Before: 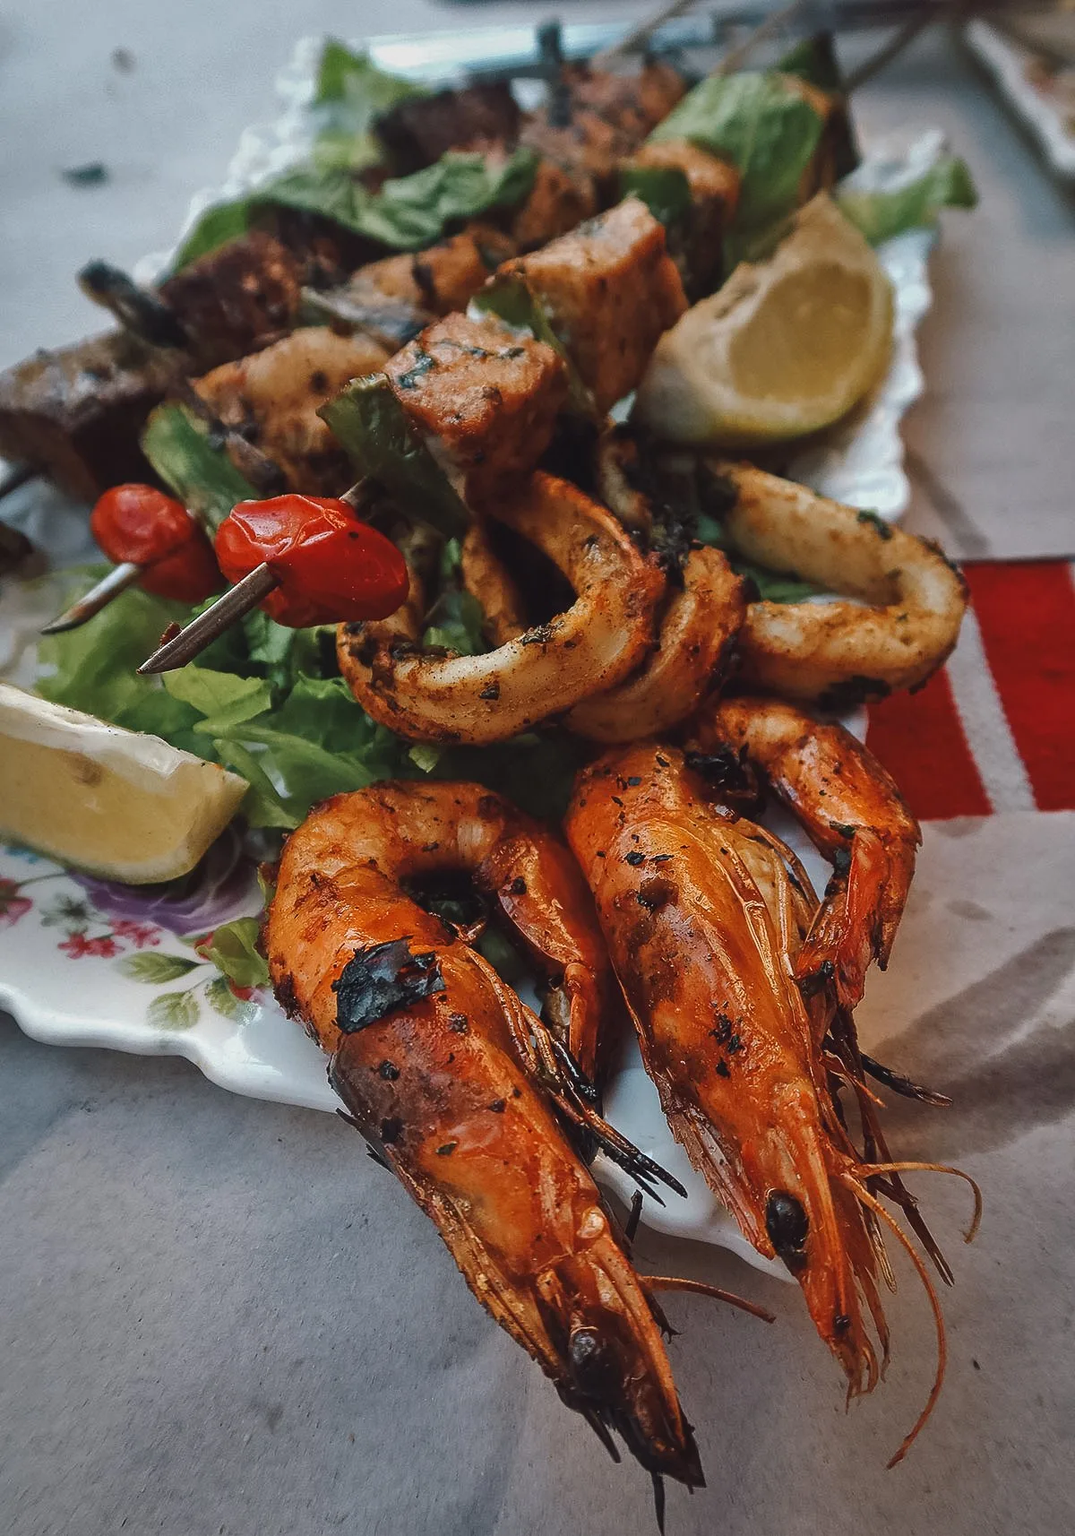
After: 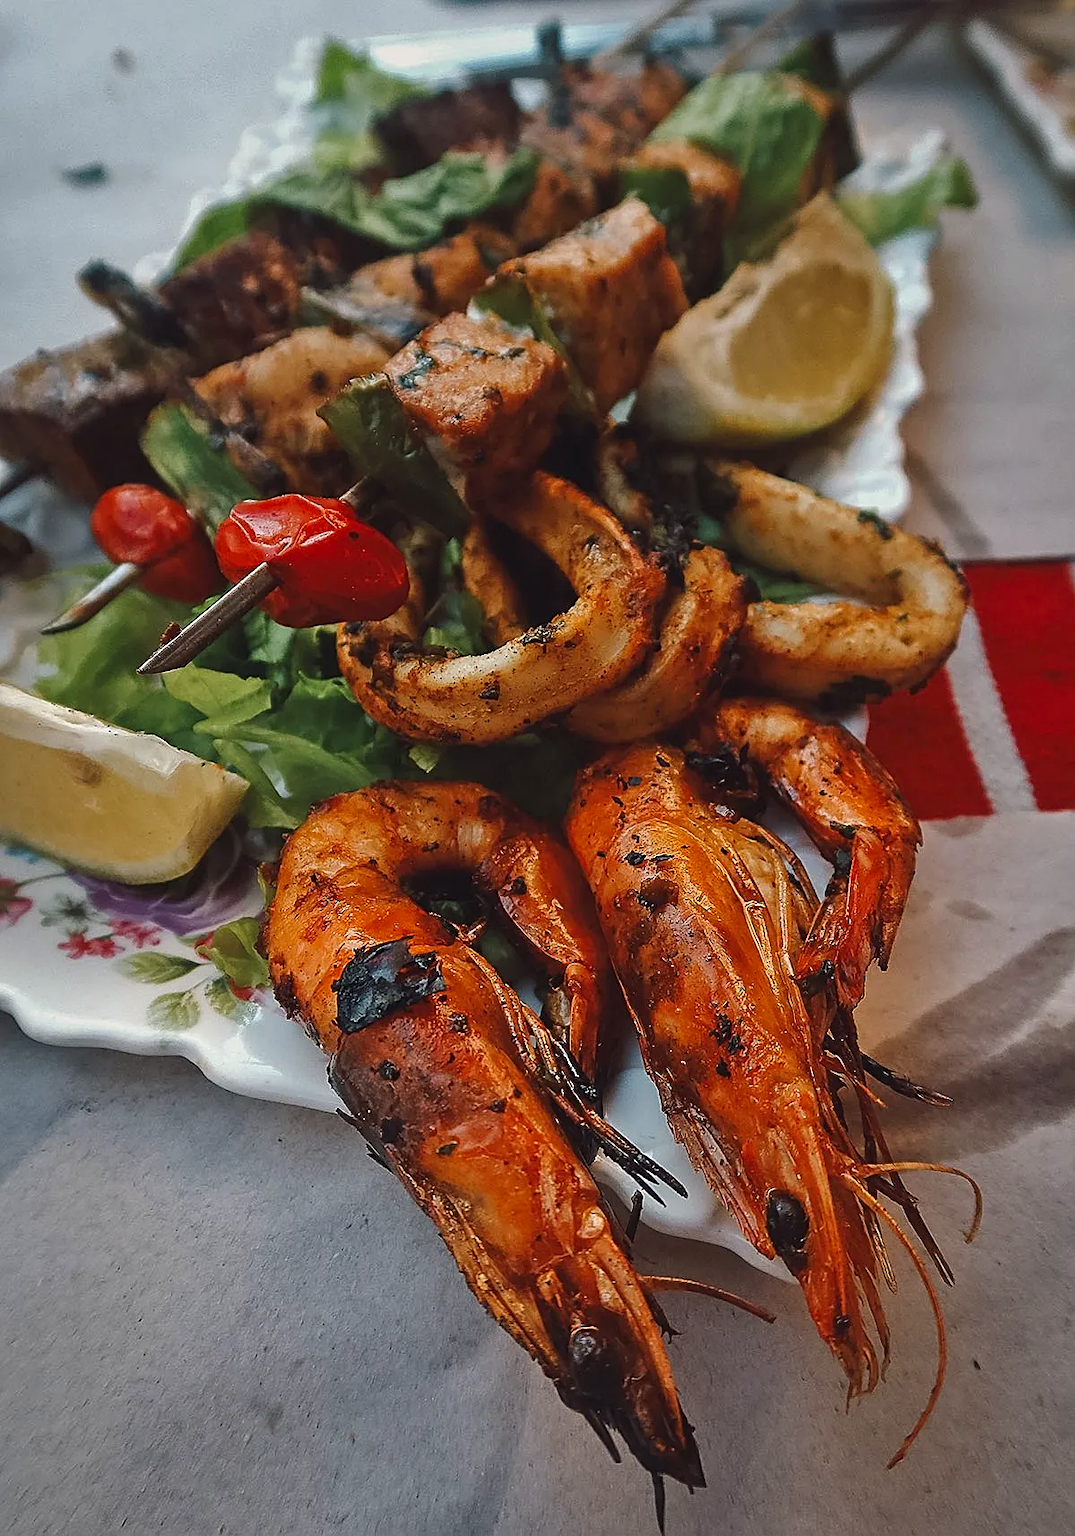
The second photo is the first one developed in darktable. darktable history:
color correction: highlights a* 0.816, highlights b* 2.78, saturation 1.1
sharpen: on, module defaults
